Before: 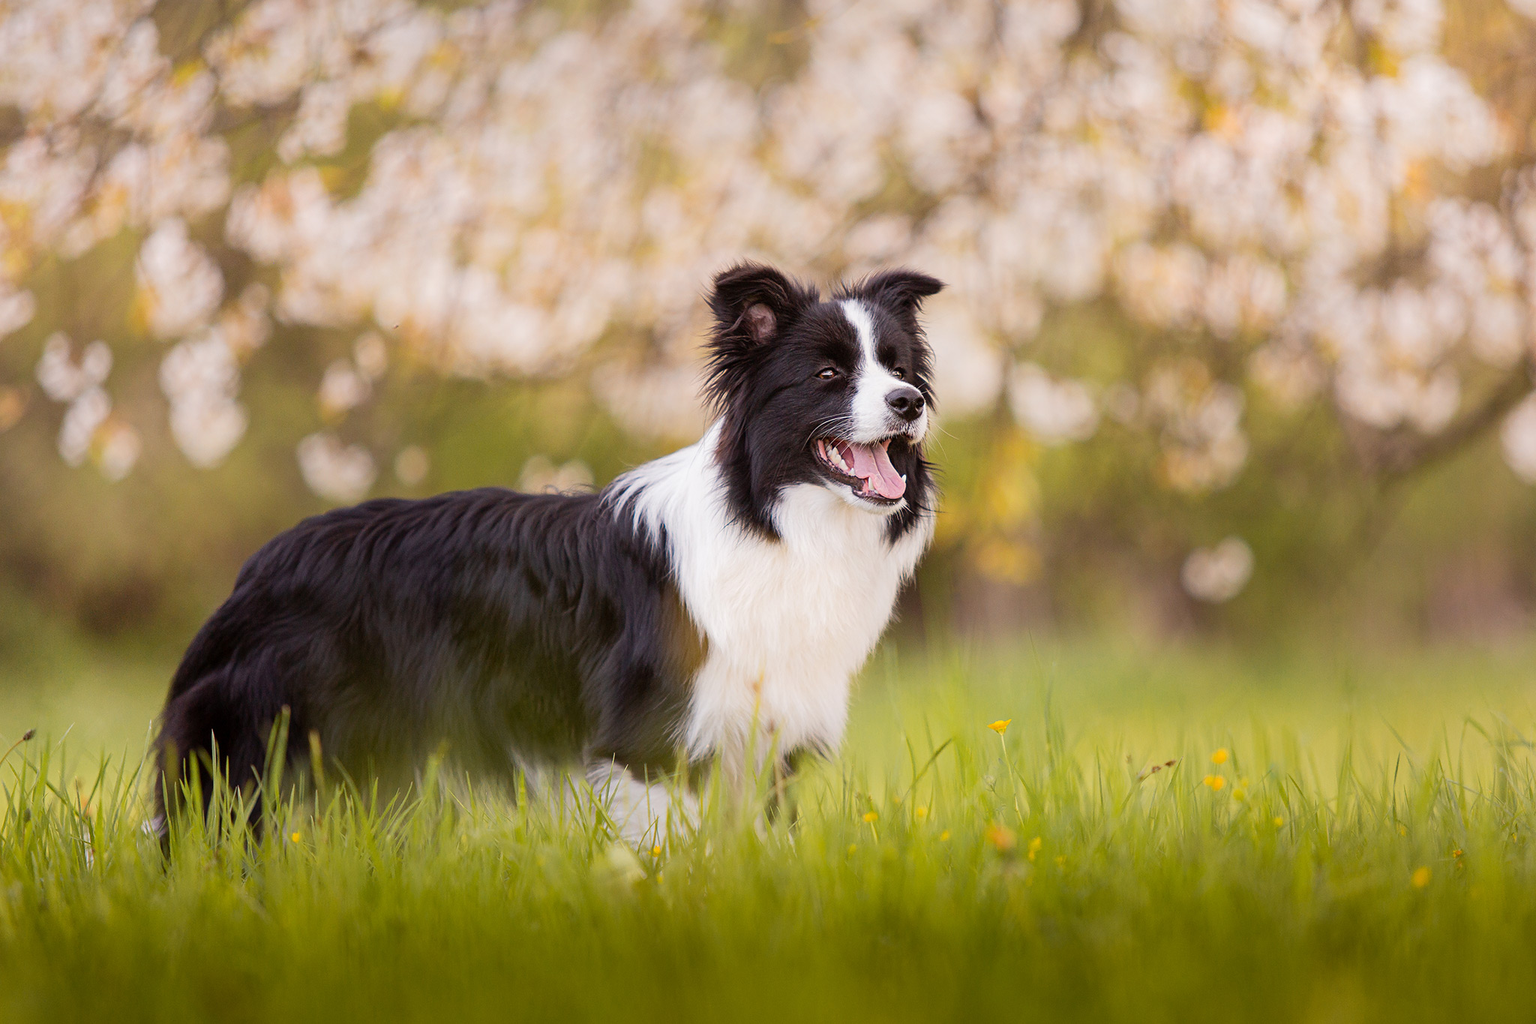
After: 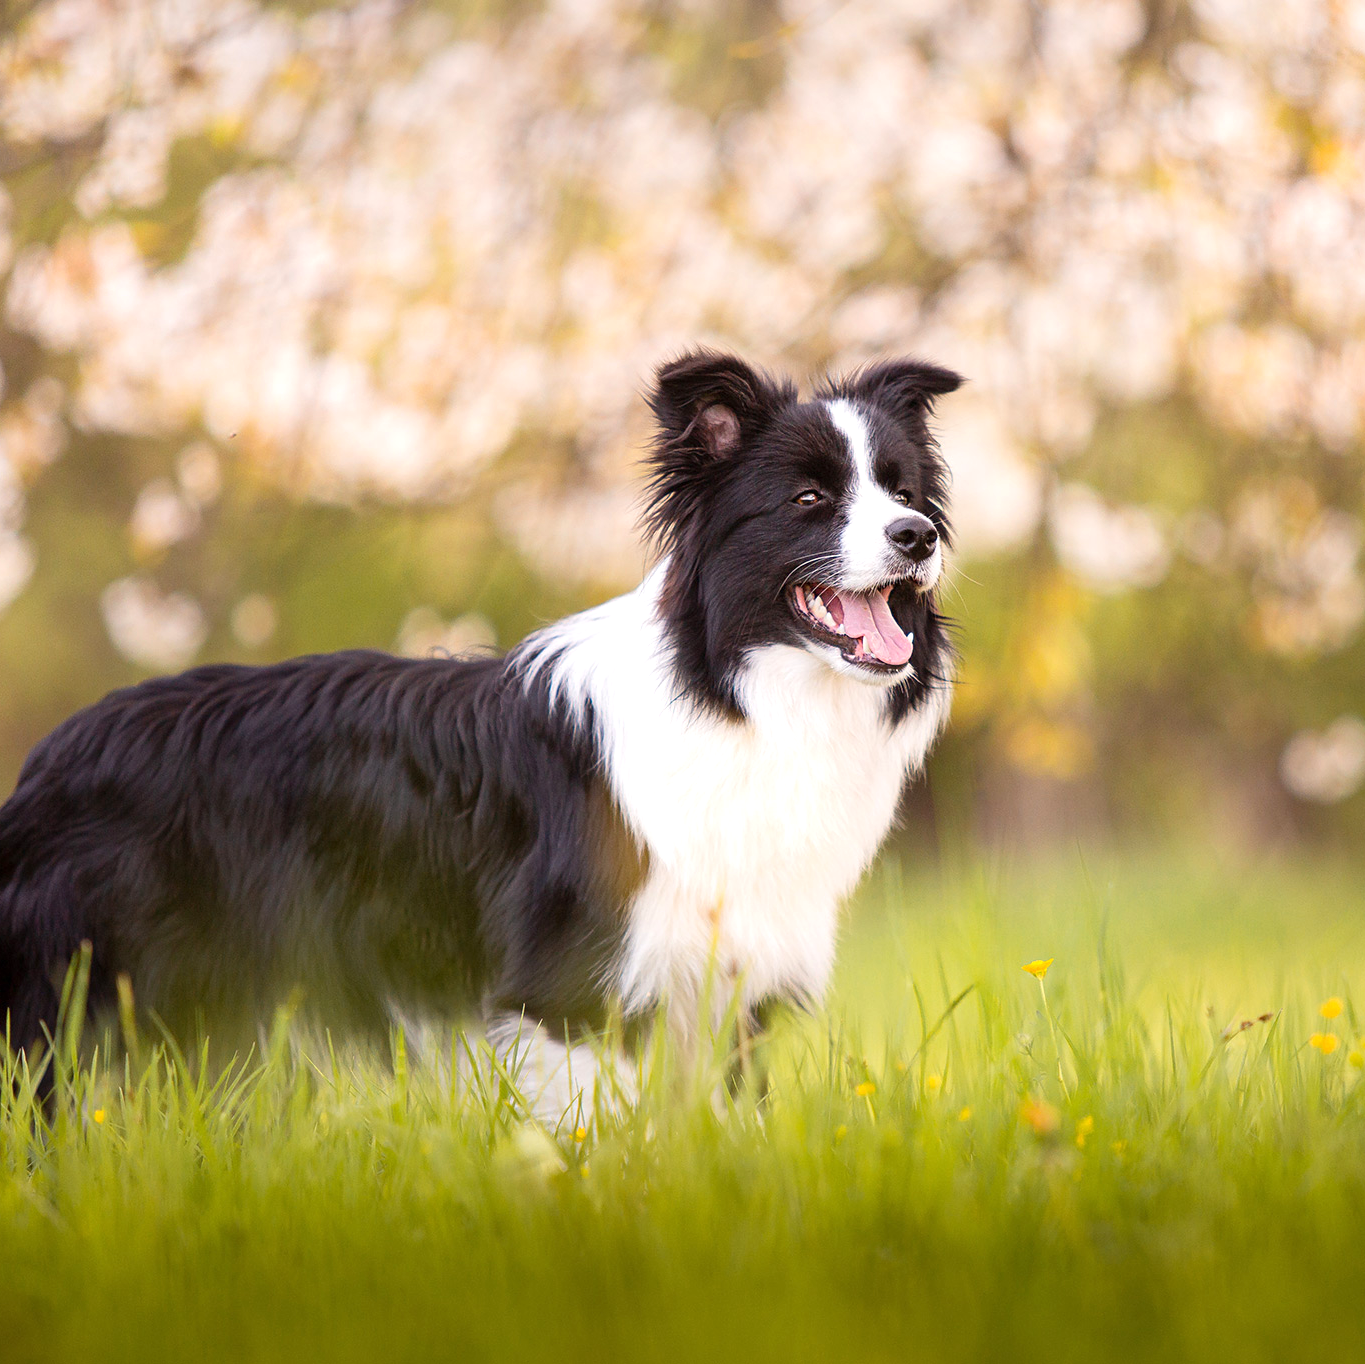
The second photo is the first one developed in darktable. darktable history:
exposure: exposure 0.426 EV, compensate highlight preservation false
crop and rotate: left 14.436%, right 18.898%
